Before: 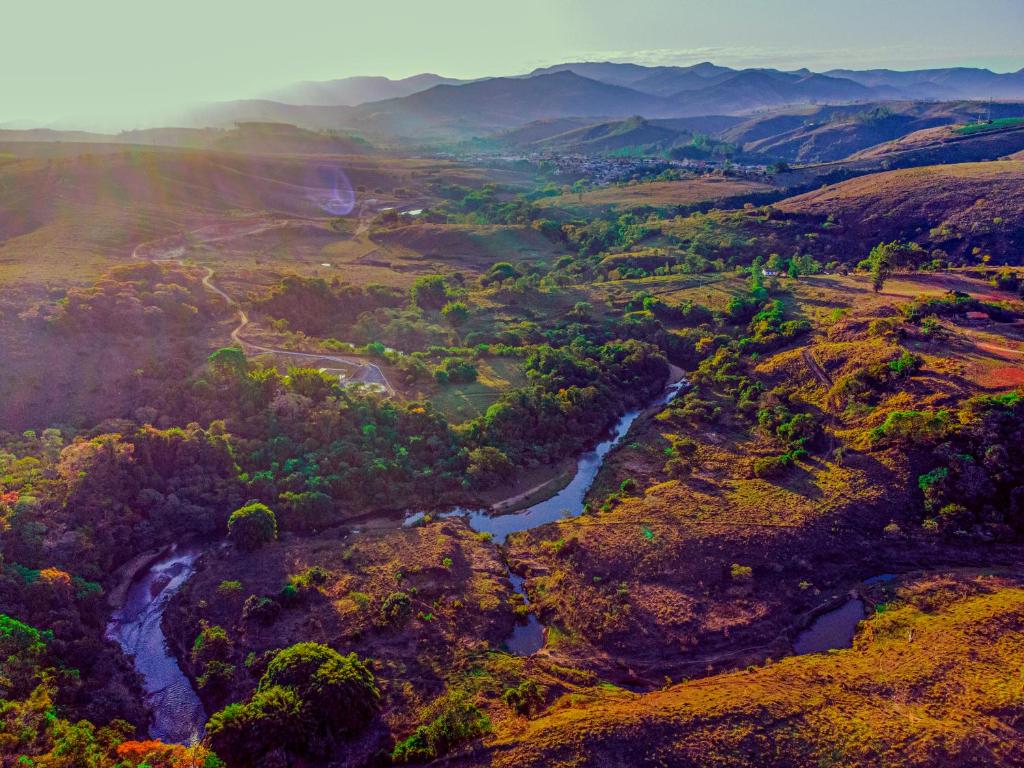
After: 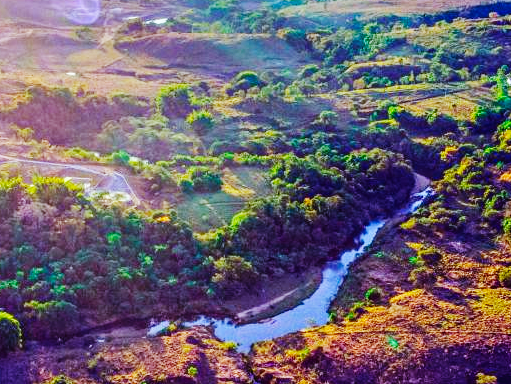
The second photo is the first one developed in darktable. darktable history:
white balance: red 0.924, blue 1.095
crop: left 25%, top 25%, right 25%, bottom 25%
base curve: curves: ch0 [(0, 0.003) (0.001, 0.002) (0.006, 0.004) (0.02, 0.022) (0.048, 0.086) (0.094, 0.234) (0.162, 0.431) (0.258, 0.629) (0.385, 0.8) (0.548, 0.918) (0.751, 0.988) (1, 1)], preserve colors none
